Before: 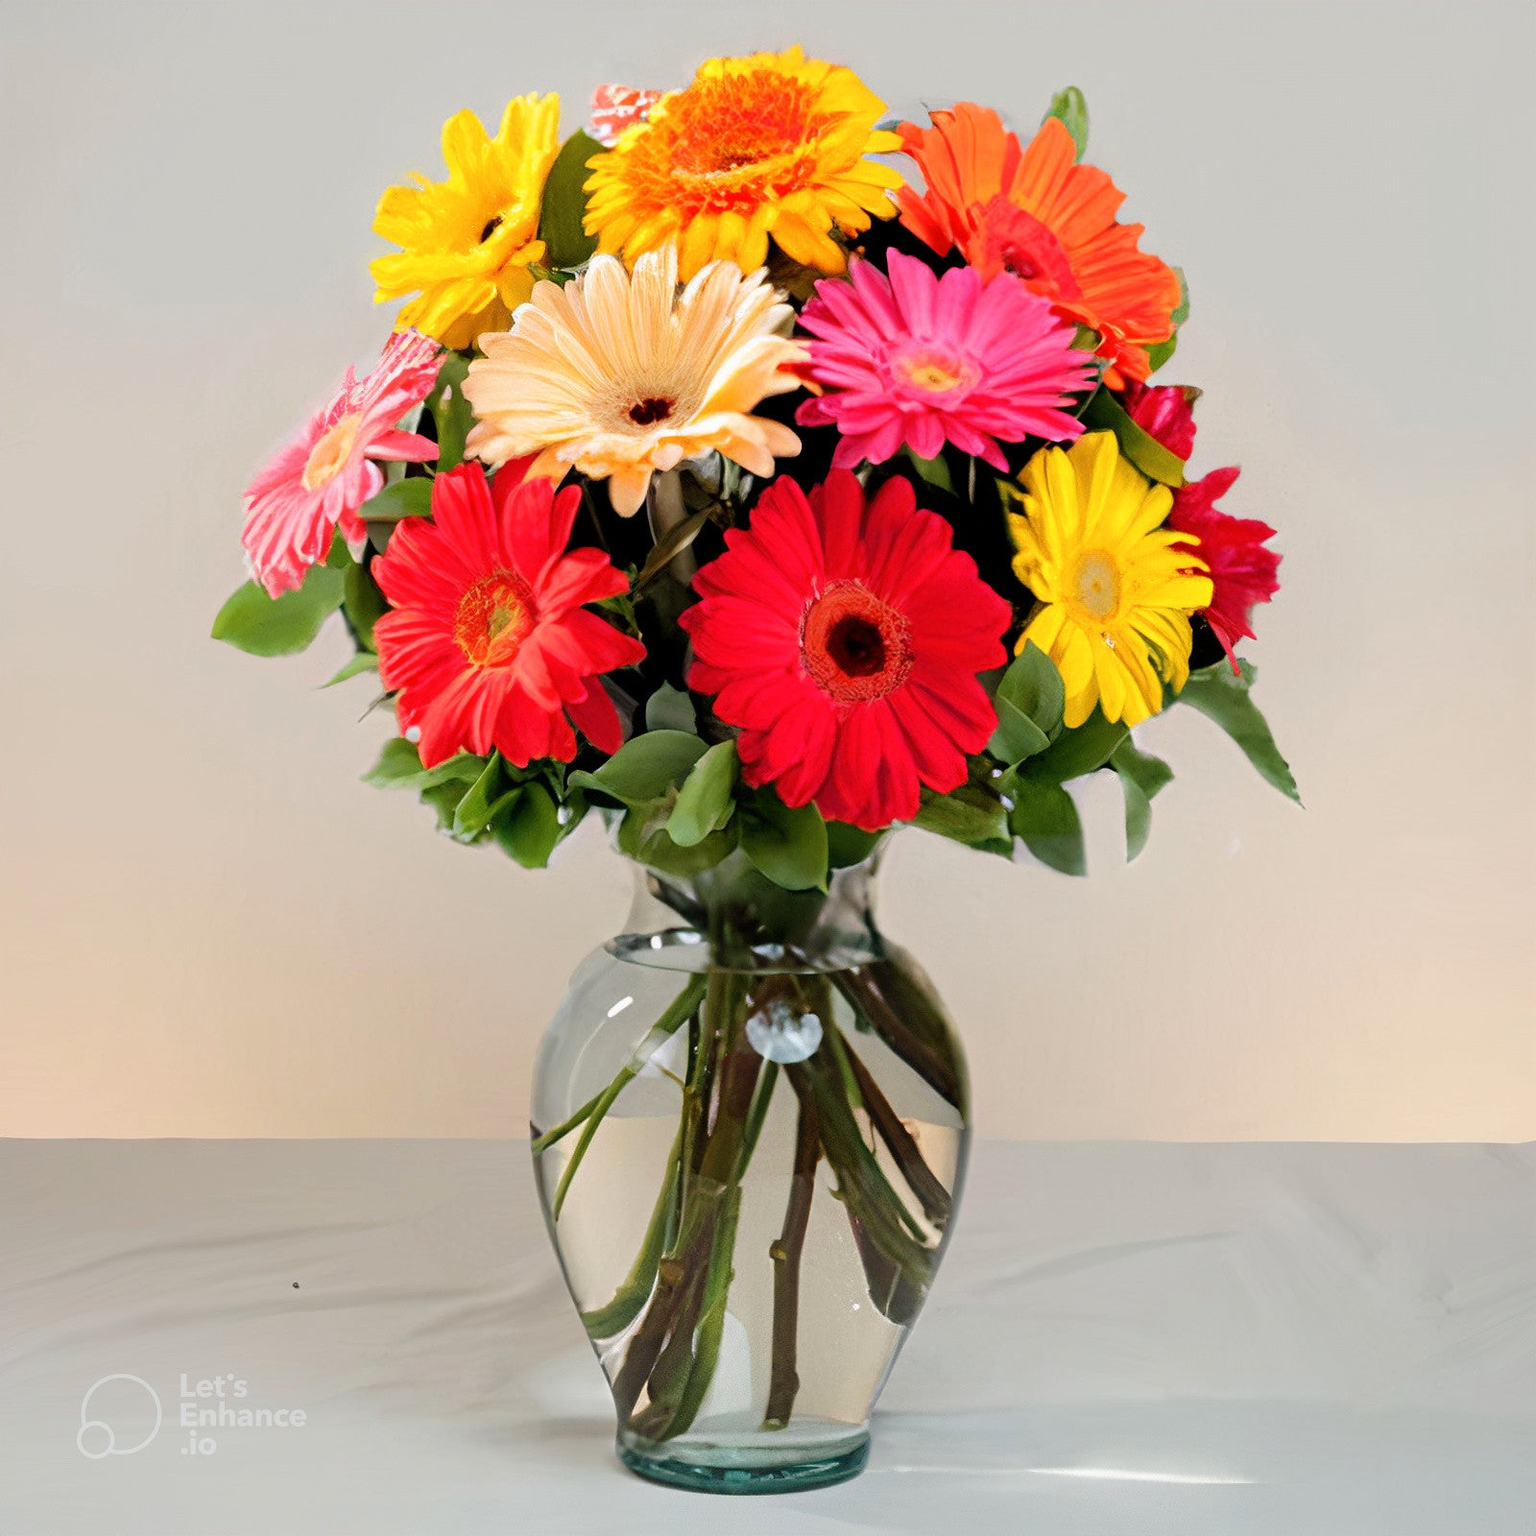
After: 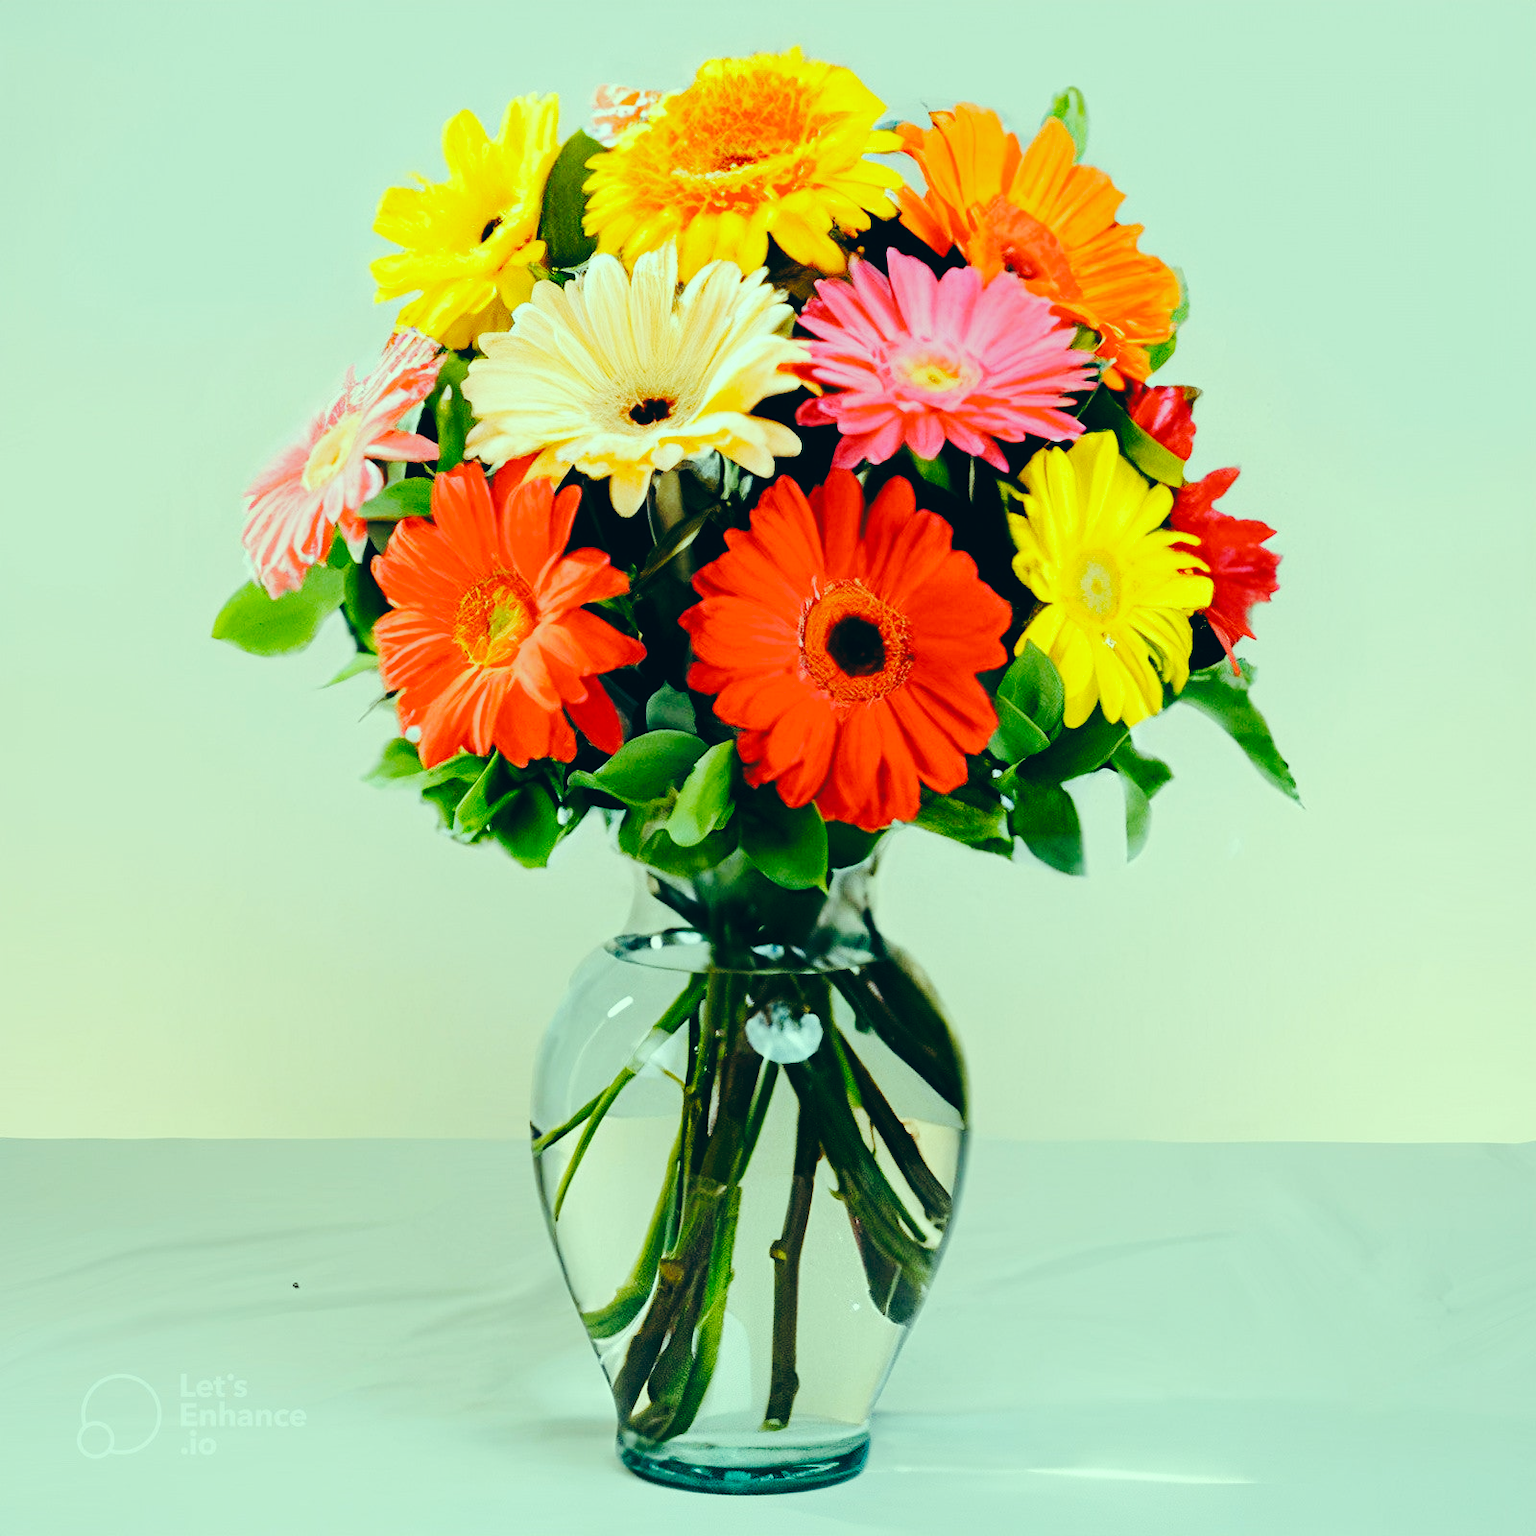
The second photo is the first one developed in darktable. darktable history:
tone curve: curves: ch0 [(0, 0) (0.003, 0.002) (0.011, 0.008) (0.025, 0.017) (0.044, 0.027) (0.069, 0.037) (0.1, 0.052) (0.136, 0.074) (0.177, 0.11) (0.224, 0.155) (0.277, 0.237) (0.335, 0.34) (0.399, 0.467) (0.468, 0.584) (0.543, 0.683) (0.623, 0.762) (0.709, 0.827) (0.801, 0.888) (0.898, 0.947) (1, 1)], preserve colors none
color correction: highlights a* -20.08, highlights b* 9.8, shadows a* -20.4, shadows b* -10.76
